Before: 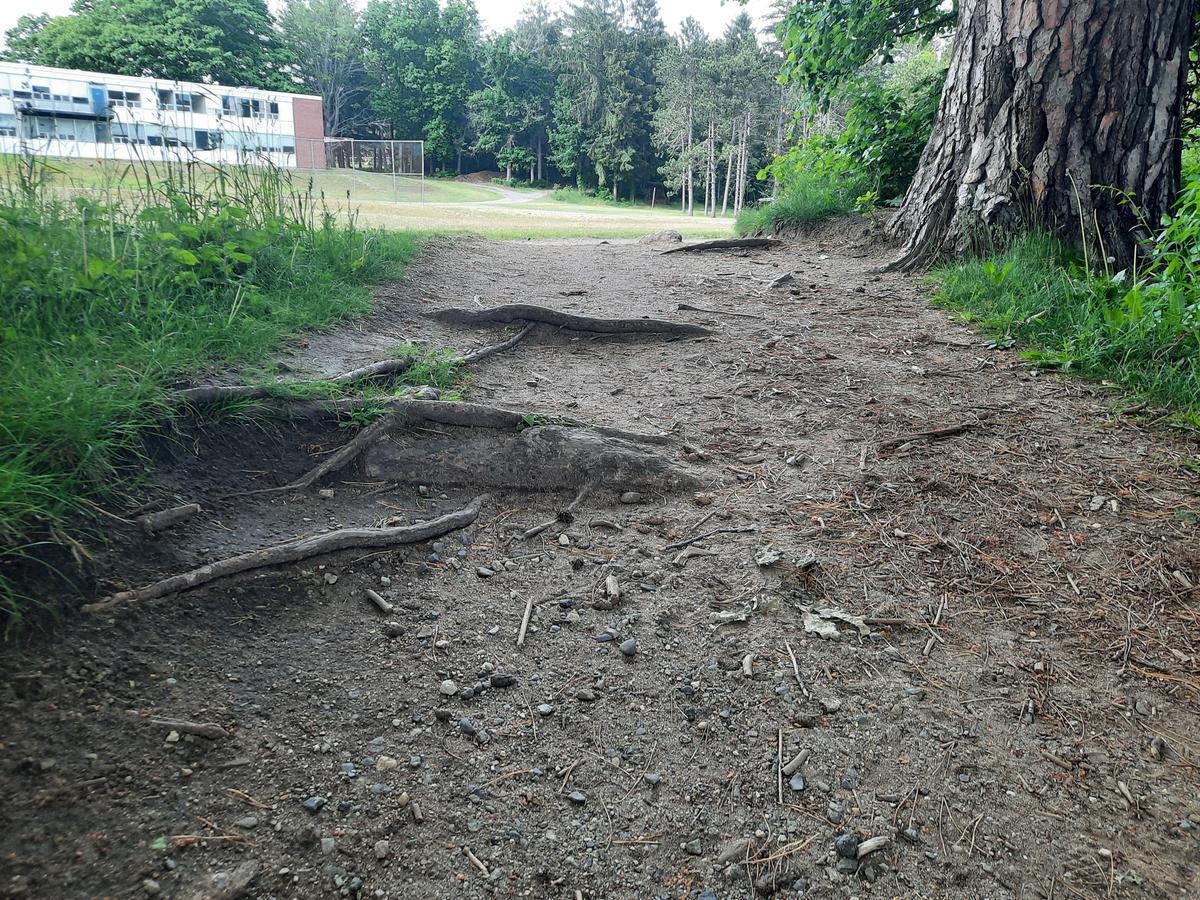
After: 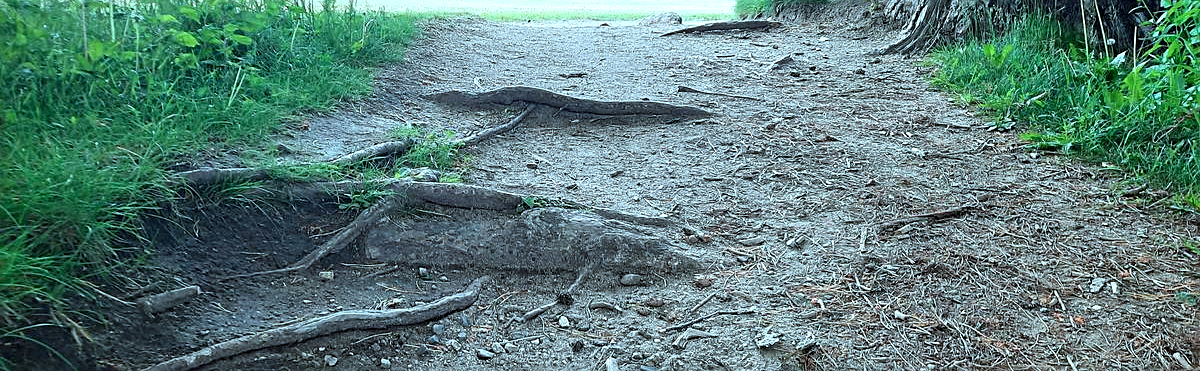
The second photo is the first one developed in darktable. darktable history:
sharpen: on, module defaults
exposure: exposure 0.491 EV, compensate highlight preservation false
color correction: highlights a* -12.14, highlights b* -15.82
crop and rotate: top 24.315%, bottom 34.424%
